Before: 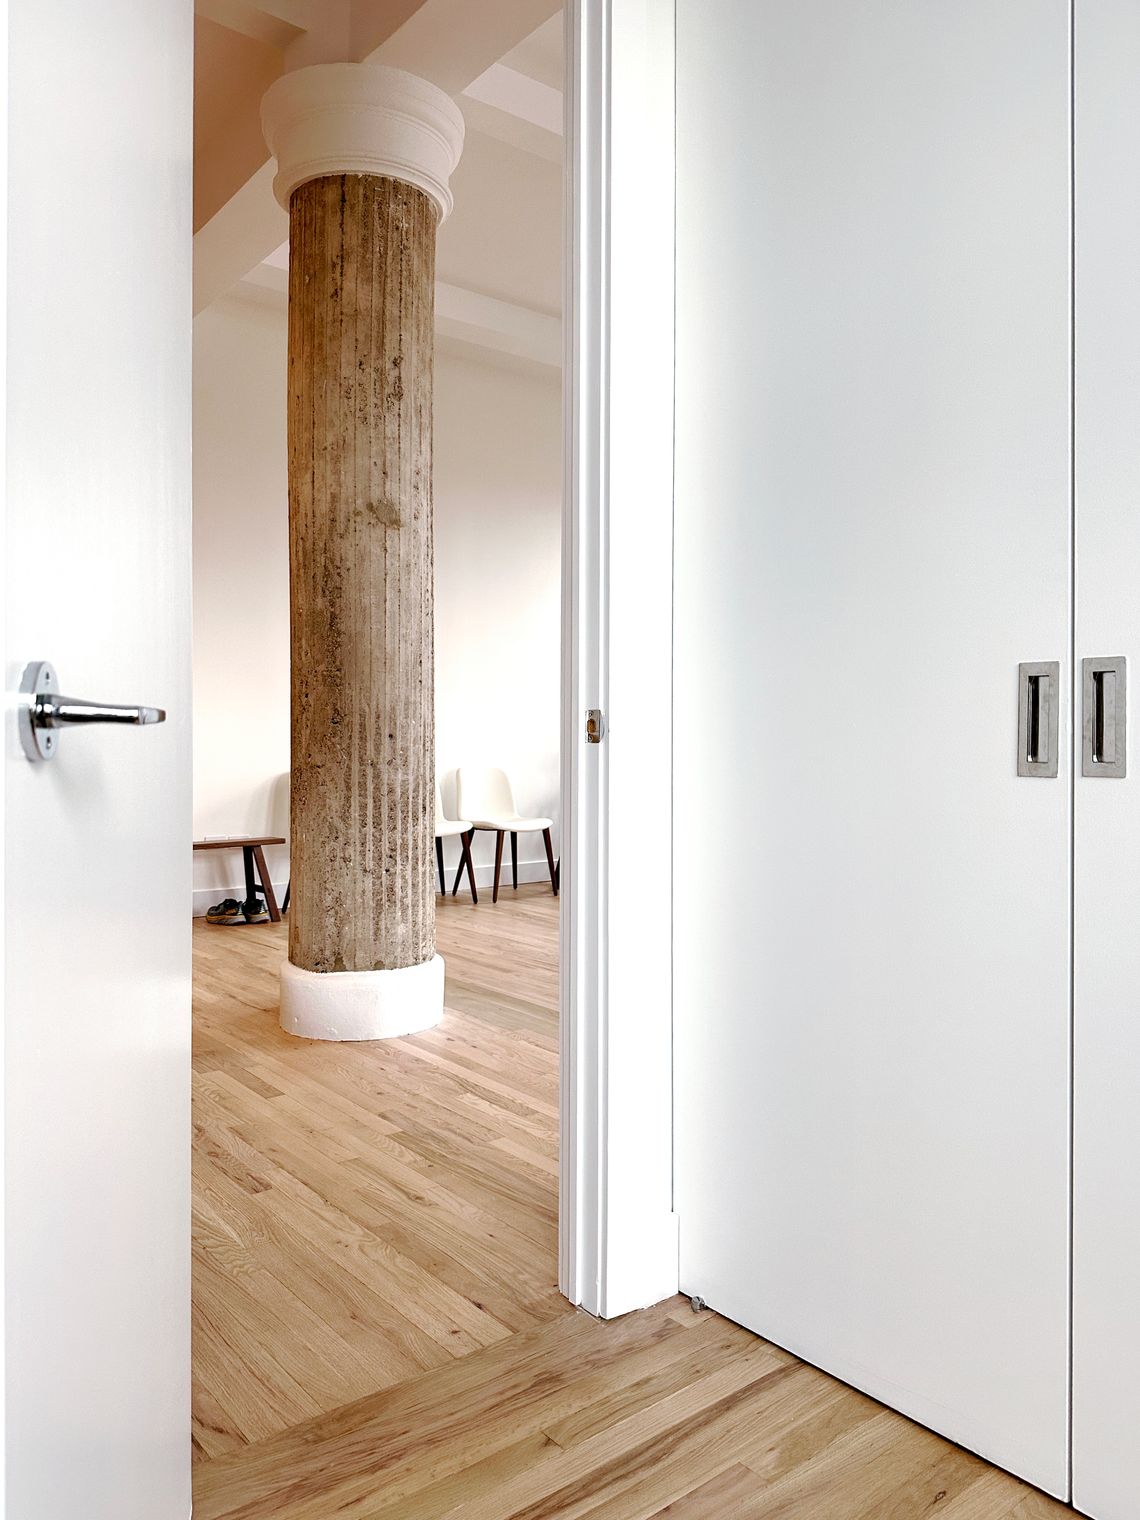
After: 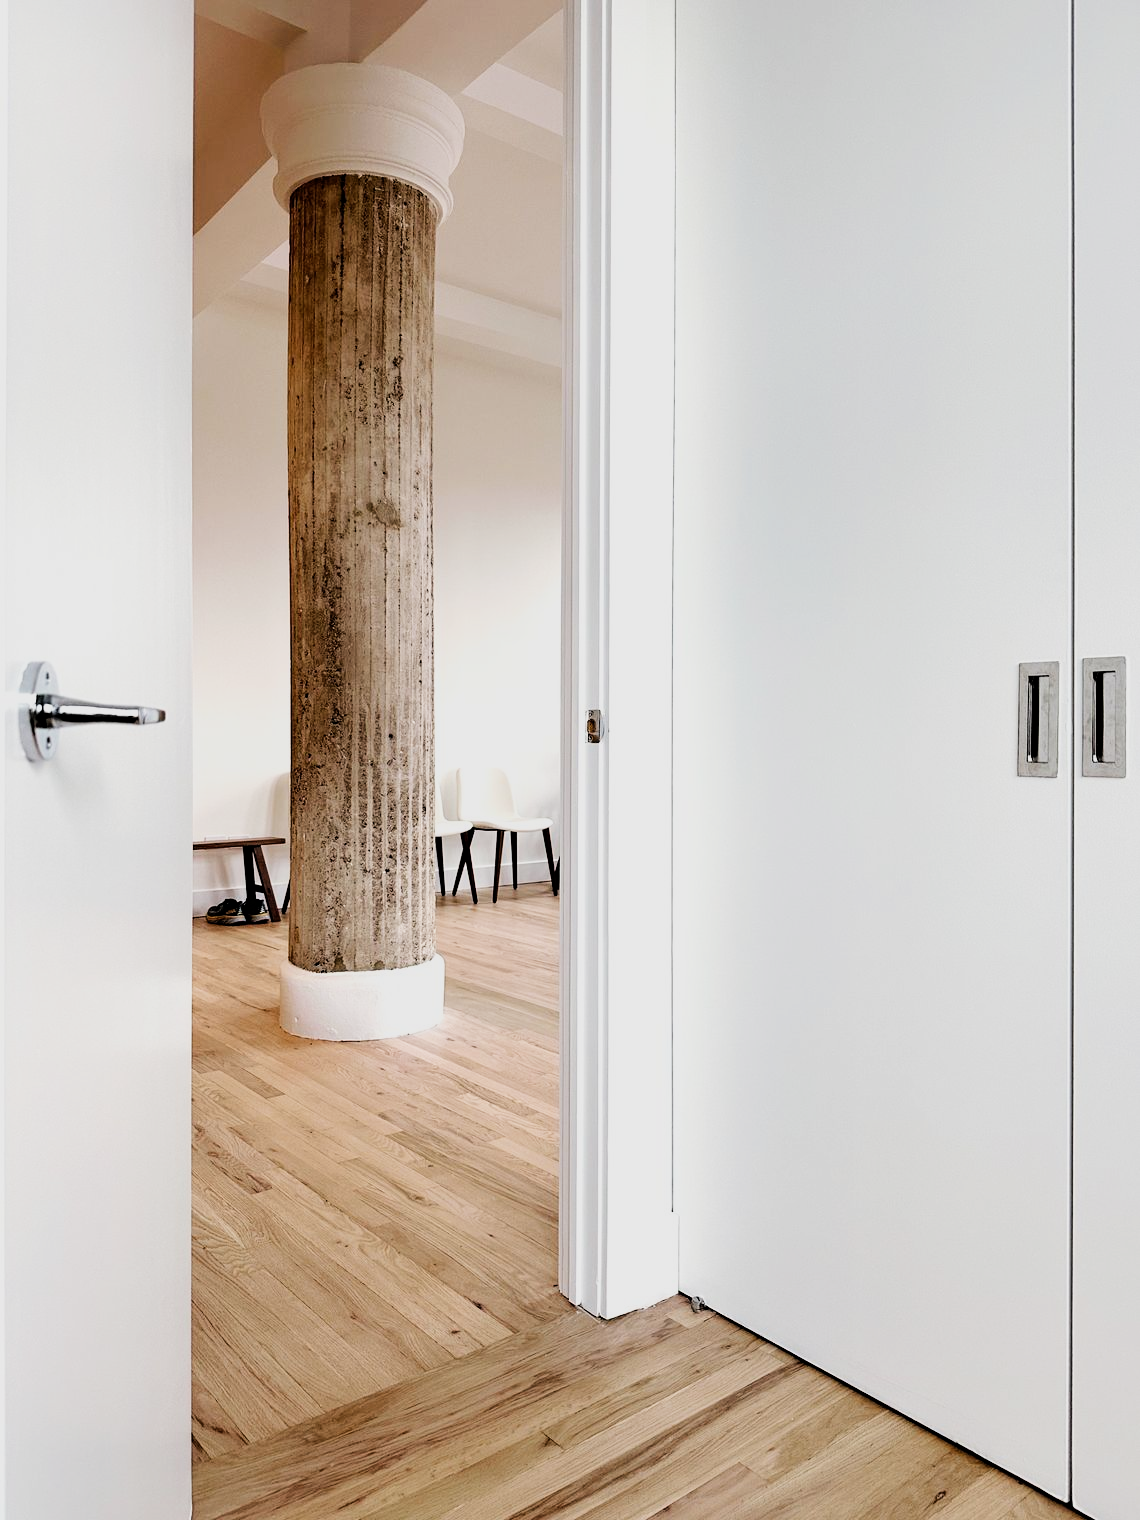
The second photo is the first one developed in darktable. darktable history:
filmic rgb: black relative exposure -5.04 EV, white relative exposure 3.99 EV, hardness 2.88, contrast 1.411, highlights saturation mix -20.32%, iterations of high-quality reconstruction 0
